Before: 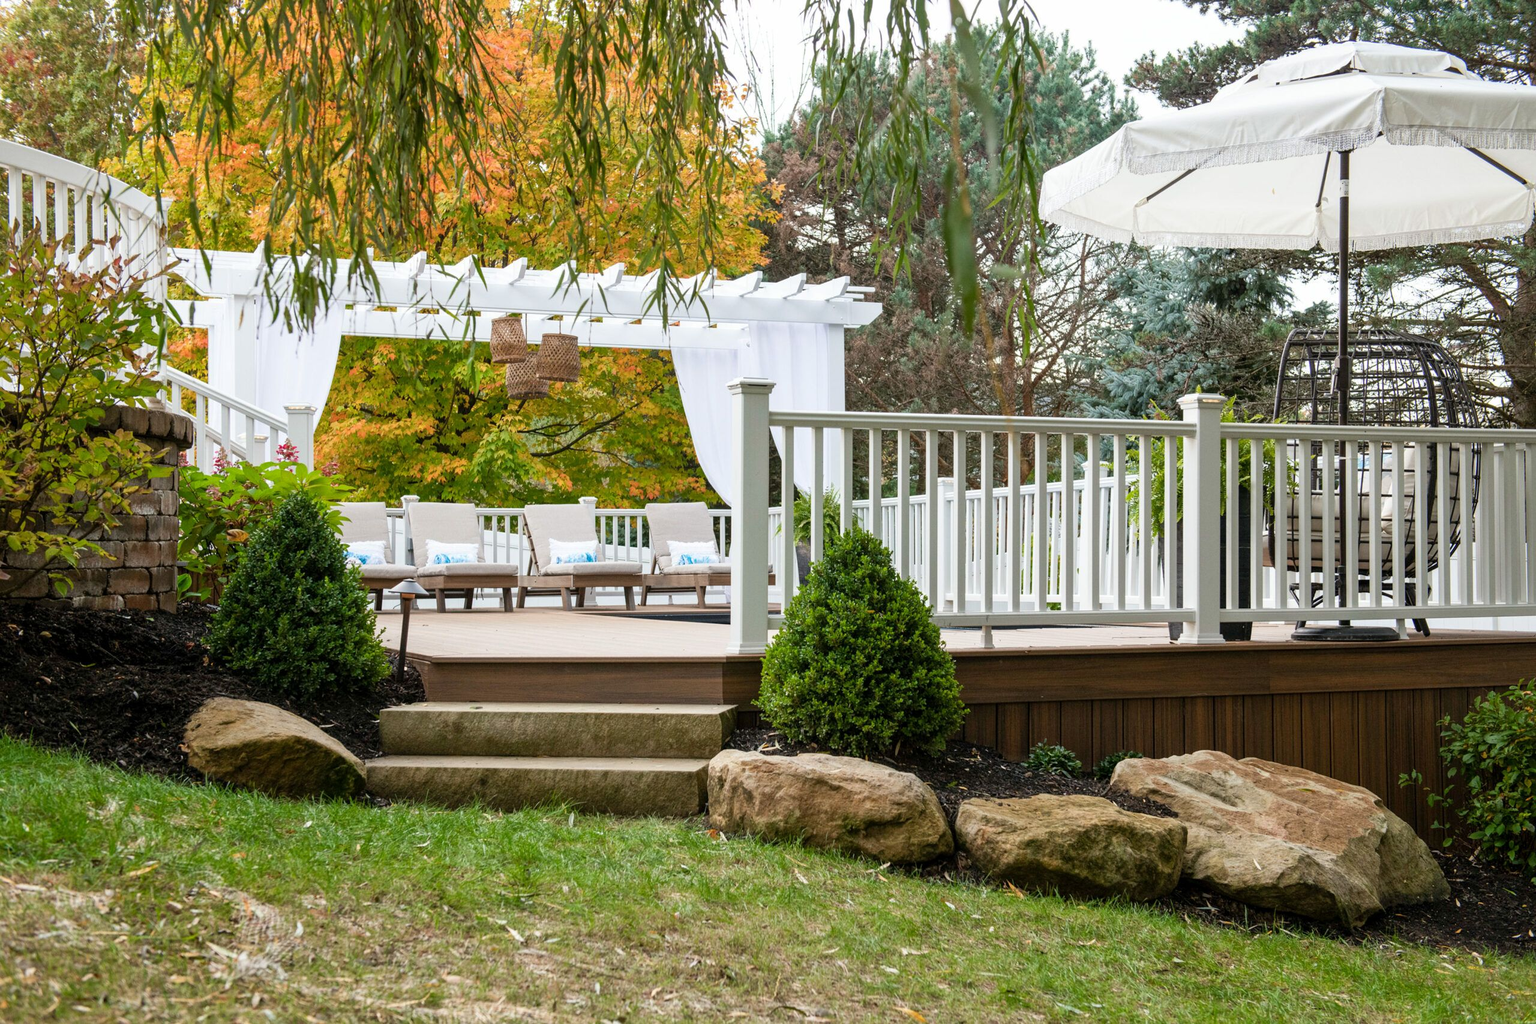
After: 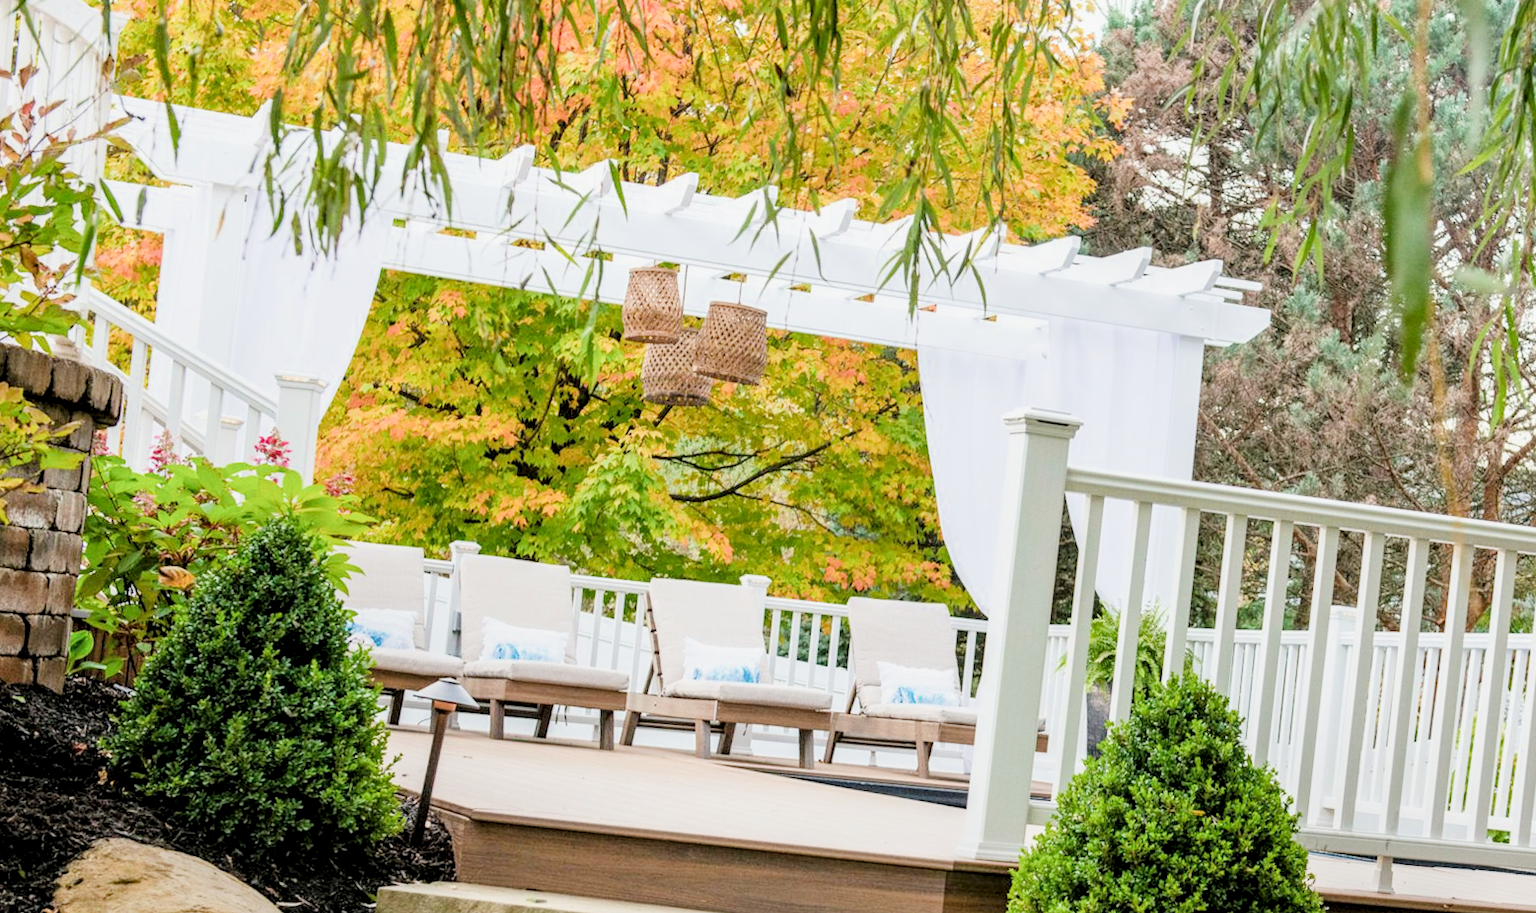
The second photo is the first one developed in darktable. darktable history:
crop and rotate: angle -6.13°, left 2.131%, top 6.698%, right 27.654%, bottom 30.618%
local contrast: shadows 95%, midtone range 0.494
filmic rgb: black relative exposure -6.8 EV, white relative exposure 5.87 EV, hardness 2.7
exposure: black level correction 0, exposure 1.487 EV, compensate highlight preservation false
